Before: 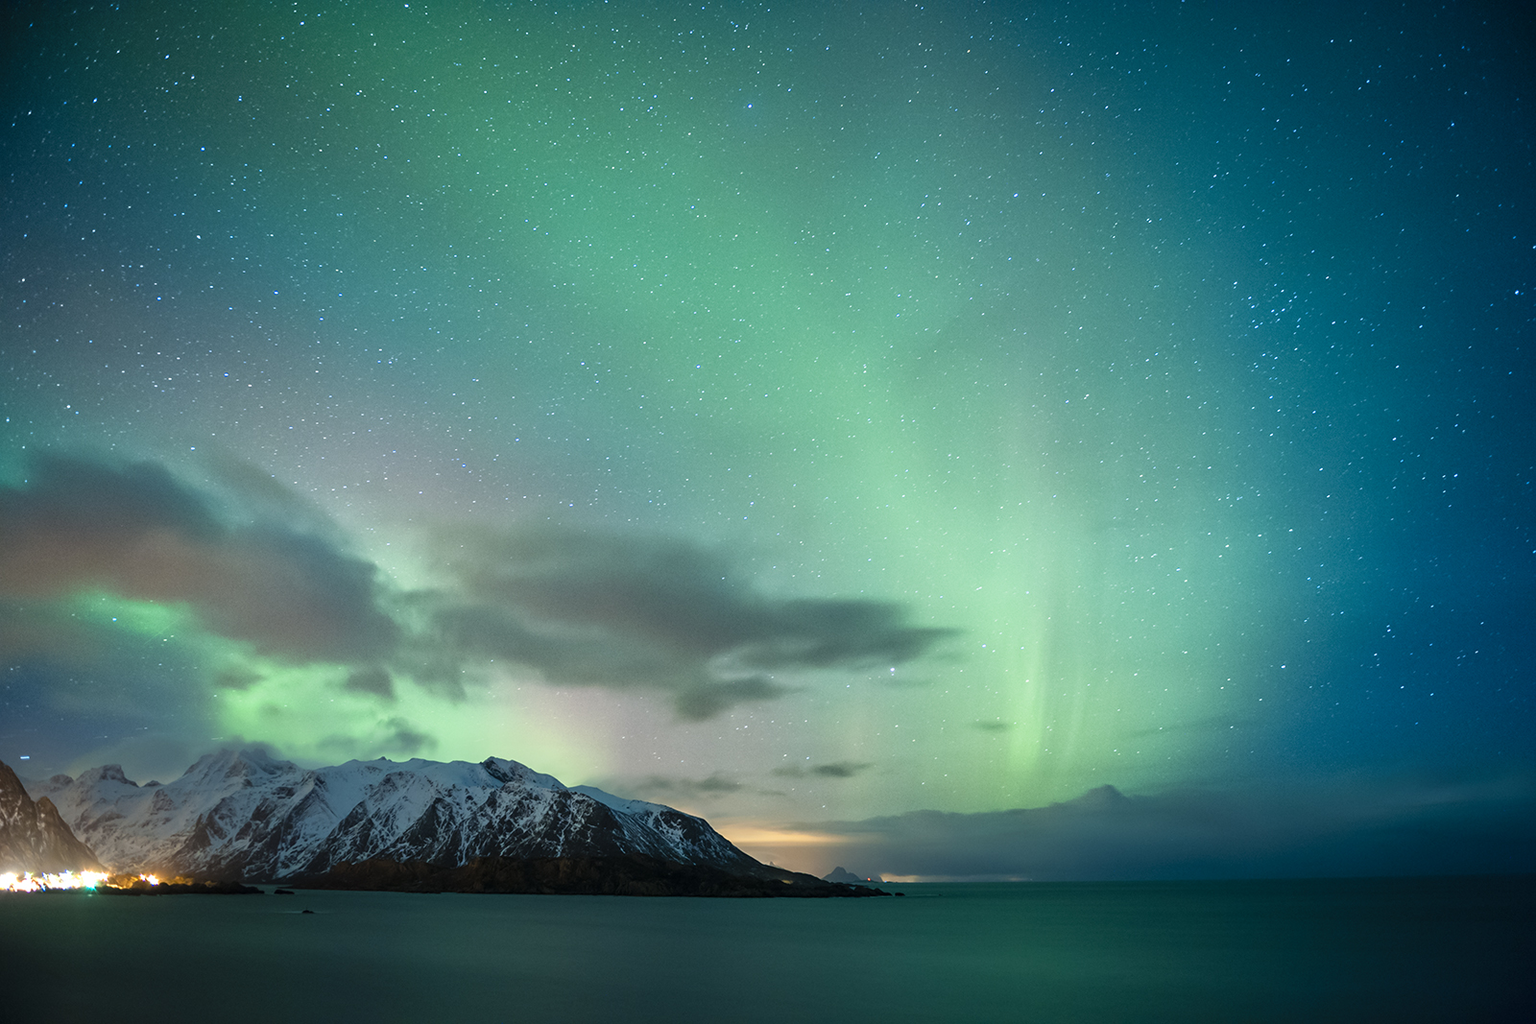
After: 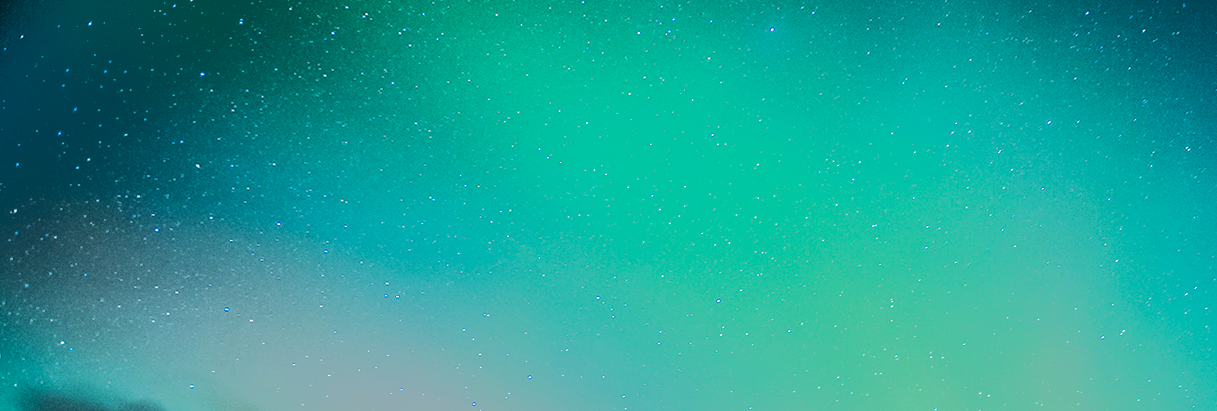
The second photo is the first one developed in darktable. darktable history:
tone equalizer: -7 EV -0.636 EV, -6 EV 0.983 EV, -5 EV -0.47 EV, -4 EV 0.403 EV, -3 EV 0.422 EV, -2 EV 0.155 EV, -1 EV -0.173 EV, +0 EV -0.381 EV, edges refinement/feathering 500, mask exposure compensation -1.57 EV, preserve details no
crop: left 0.572%, top 7.629%, right 23.329%, bottom 53.818%
